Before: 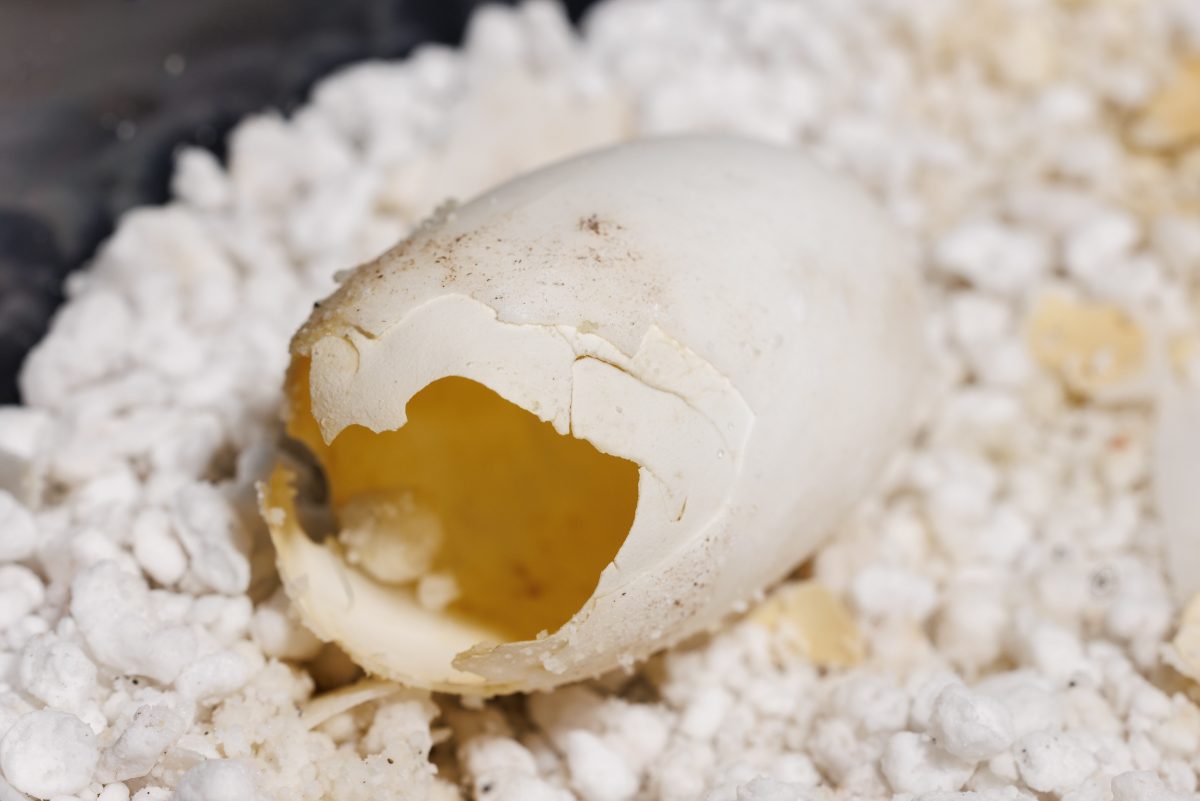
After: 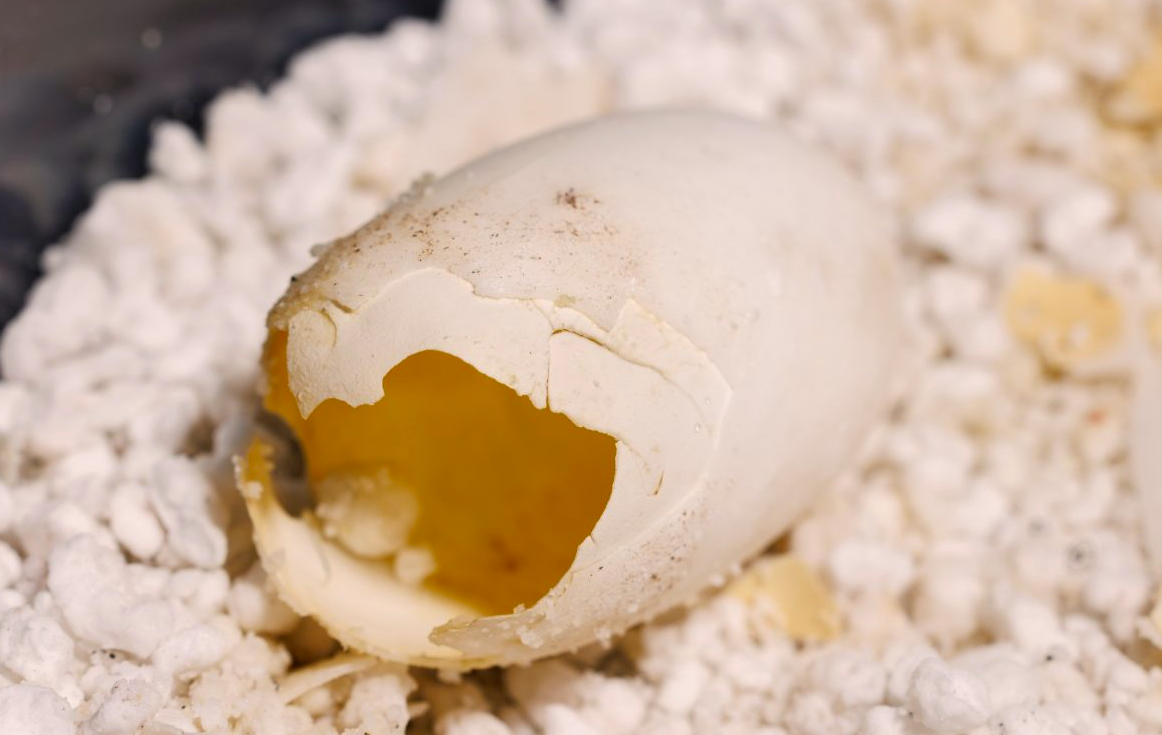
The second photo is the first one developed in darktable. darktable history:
crop: left 1.964%, top 3.251%, right 1.122%, bottom 4.933%
color correction: highlights a* 3.22, highlights b* 1.93, saturation 1.19
color calibration: x 0.342, y 0.356, temperature 5122 K
